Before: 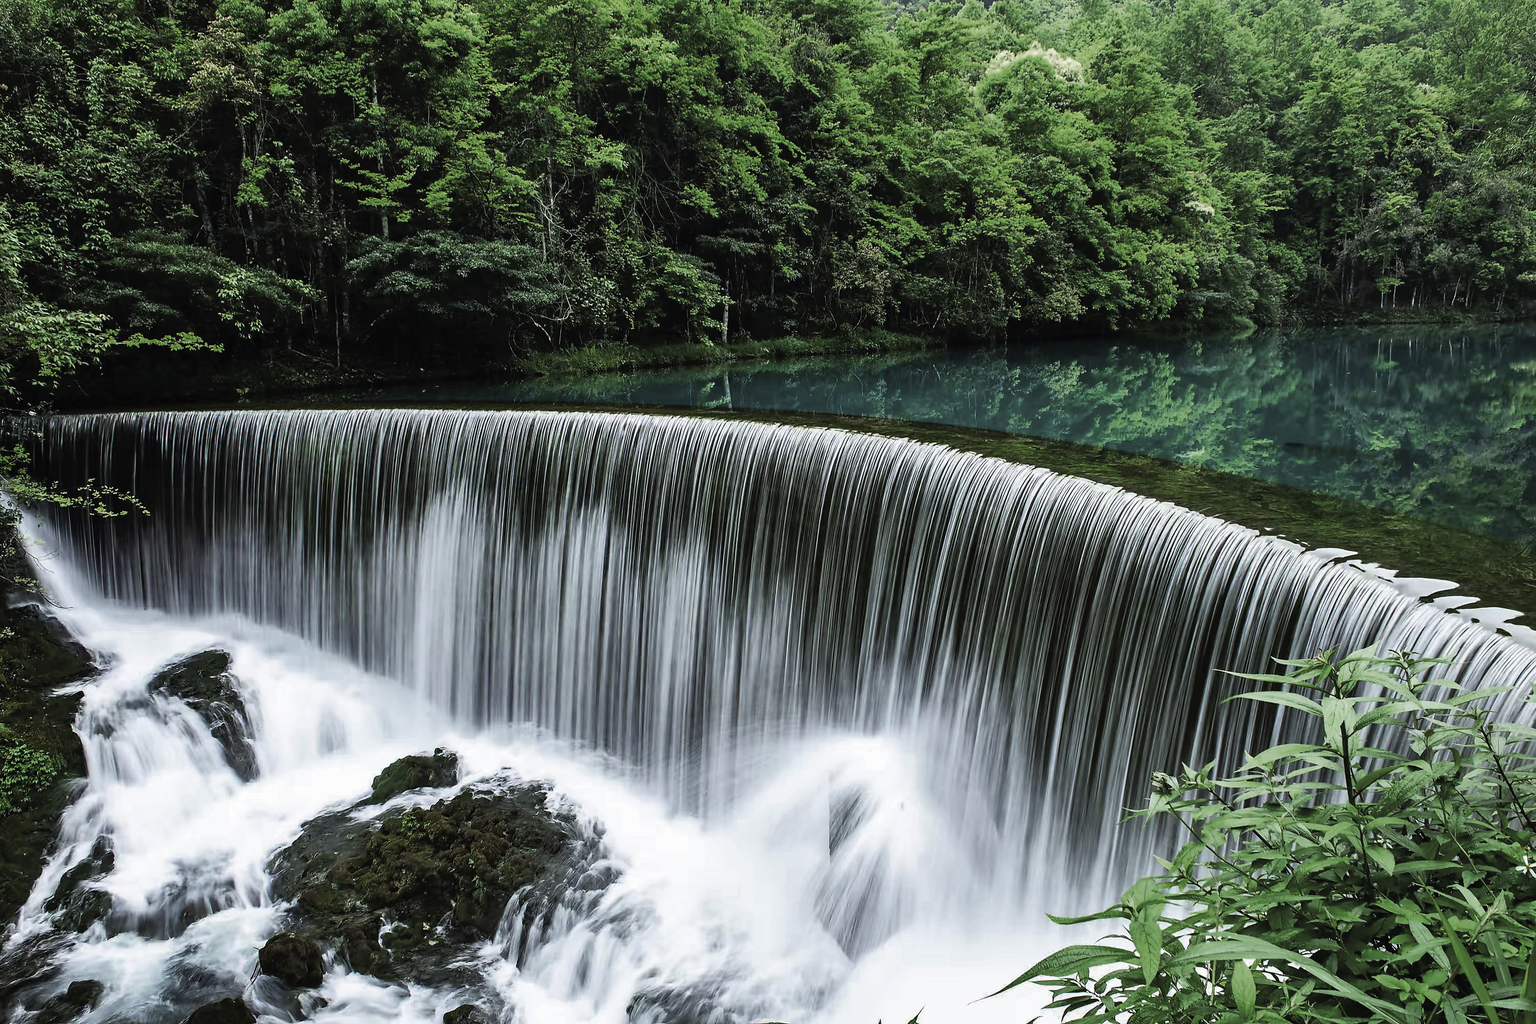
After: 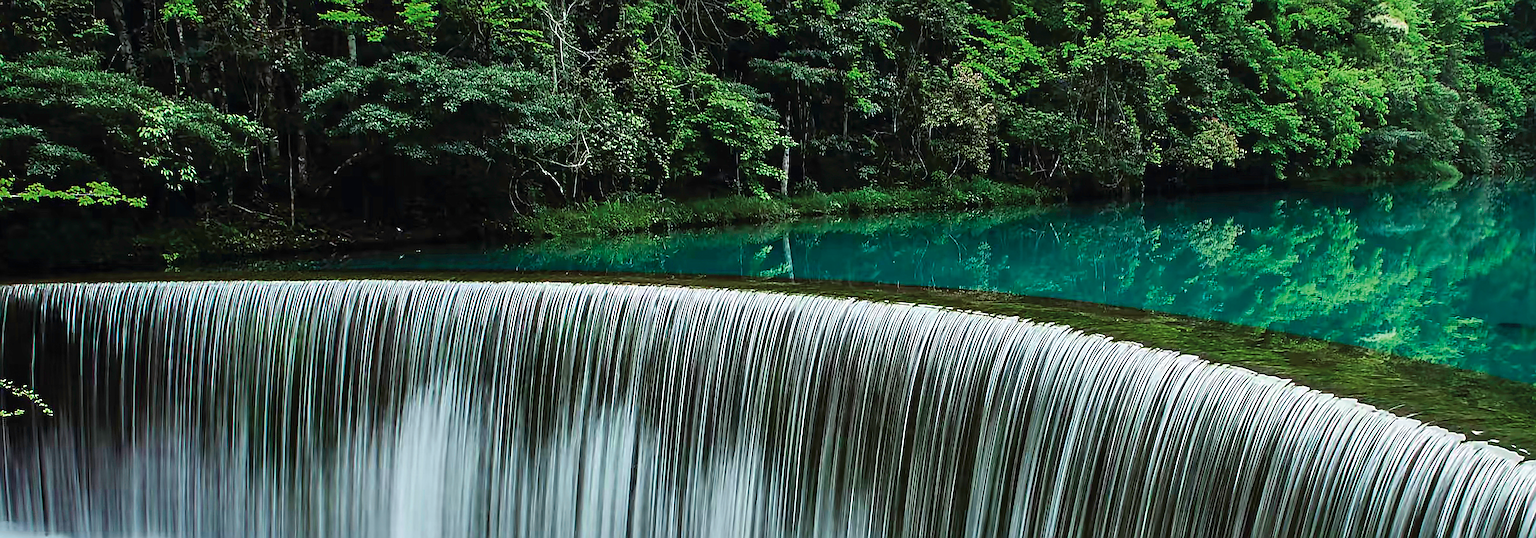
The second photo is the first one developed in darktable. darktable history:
crop: left 7.109%, top 18.528%, right 14.351%, bottom 40.13%
contrast brightness saturation: contrast 0.036, saturation 0.161
sharpen: on, module defaults
